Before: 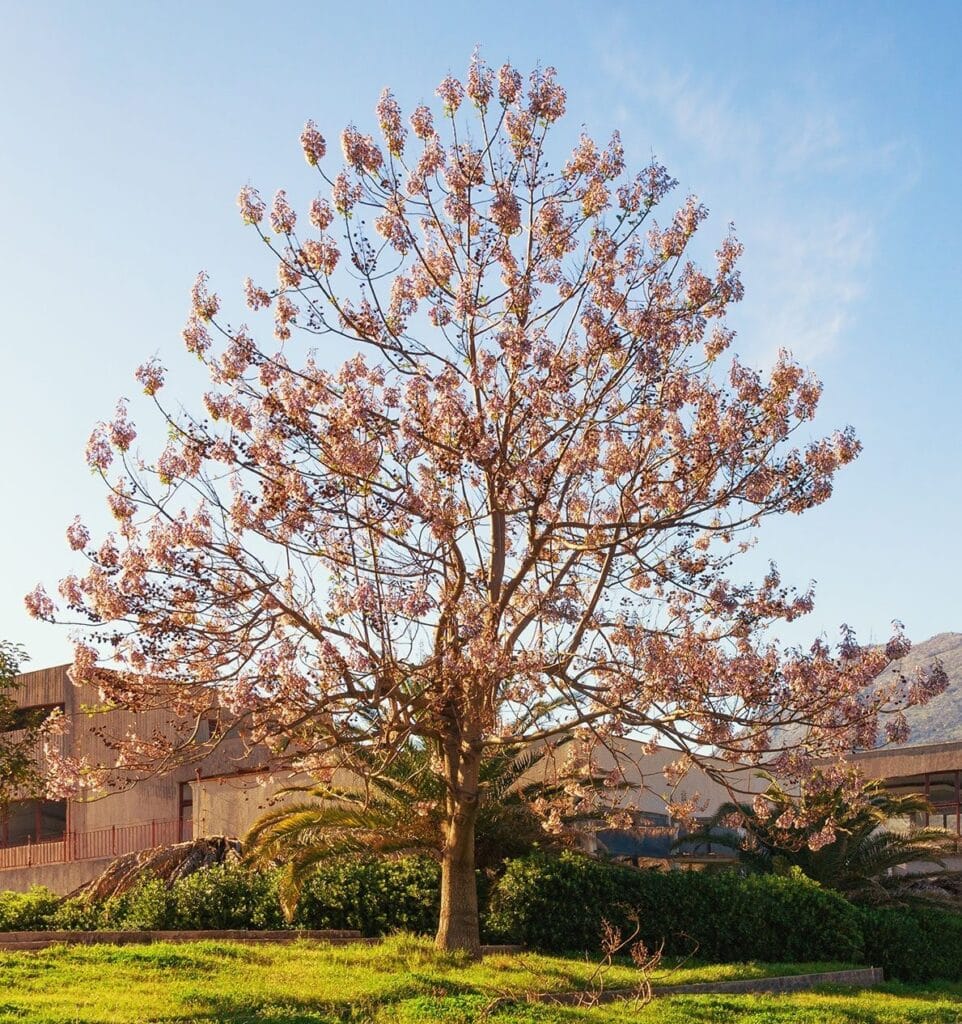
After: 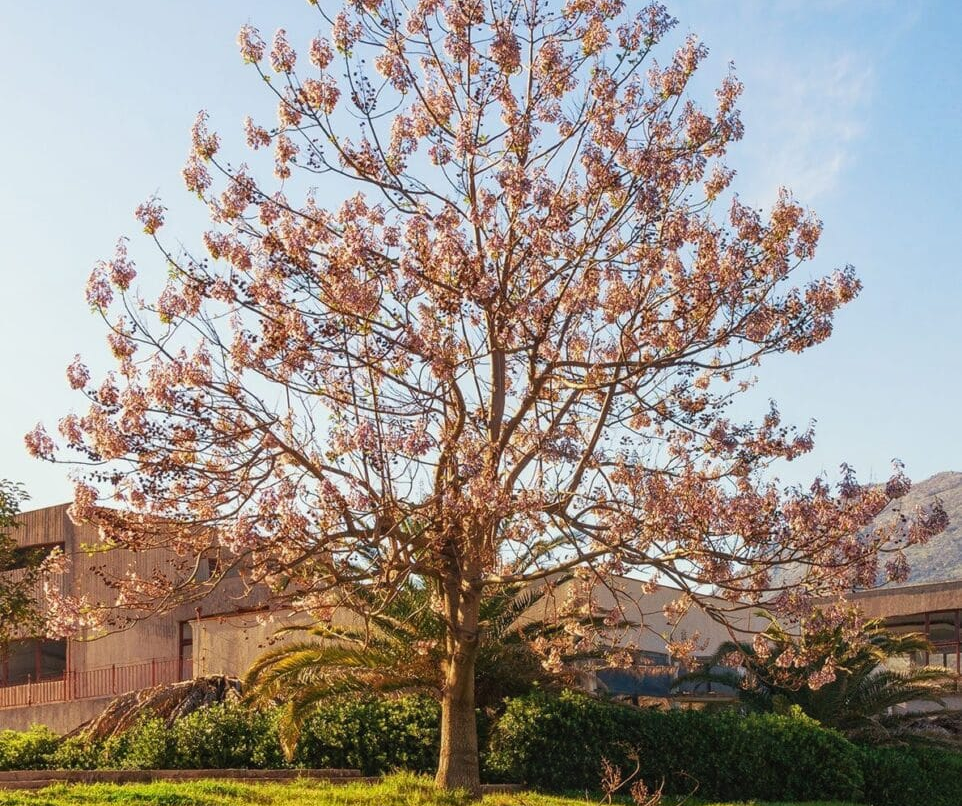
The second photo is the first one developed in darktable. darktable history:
crop and rotate: top 15.774%, bottom 5.506%
local contrast: detail 110%
